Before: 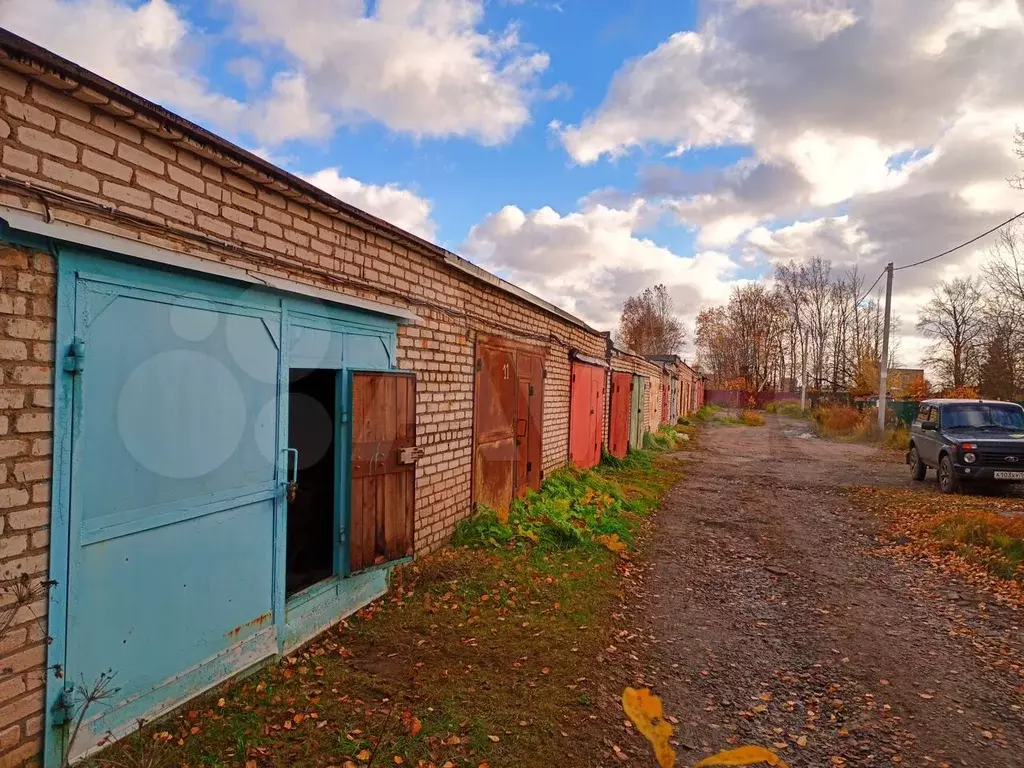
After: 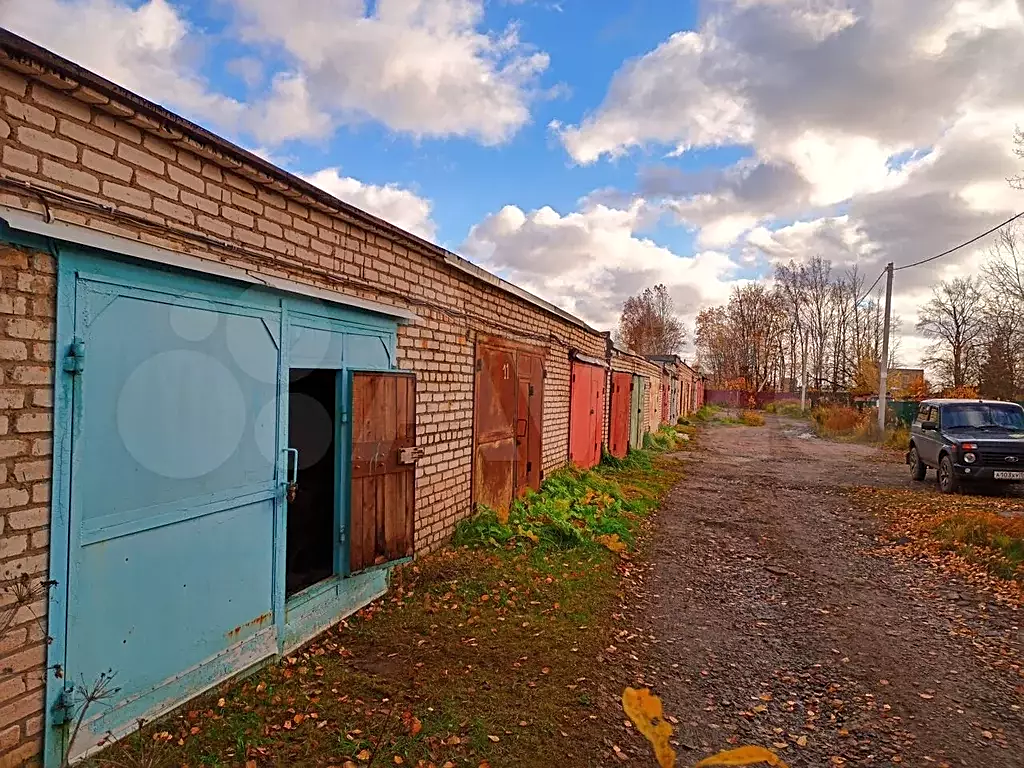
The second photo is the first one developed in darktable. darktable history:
tone equalizer: -8 EV -1.84 EV, -7 EV -1.16 EV, -6 EV -1.62 EV, smoothing diameter 25%, edges refinement/feathering 10, preserve details guided filter
sharpen: on, module defaults
